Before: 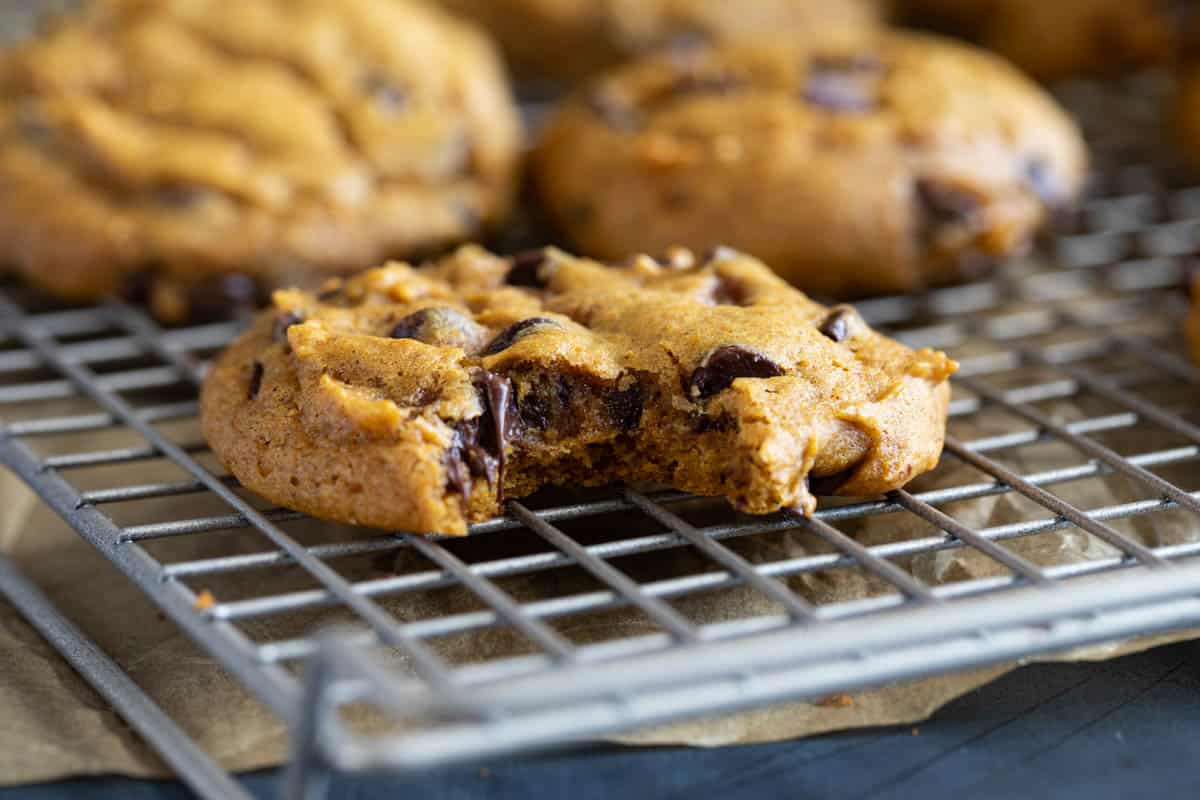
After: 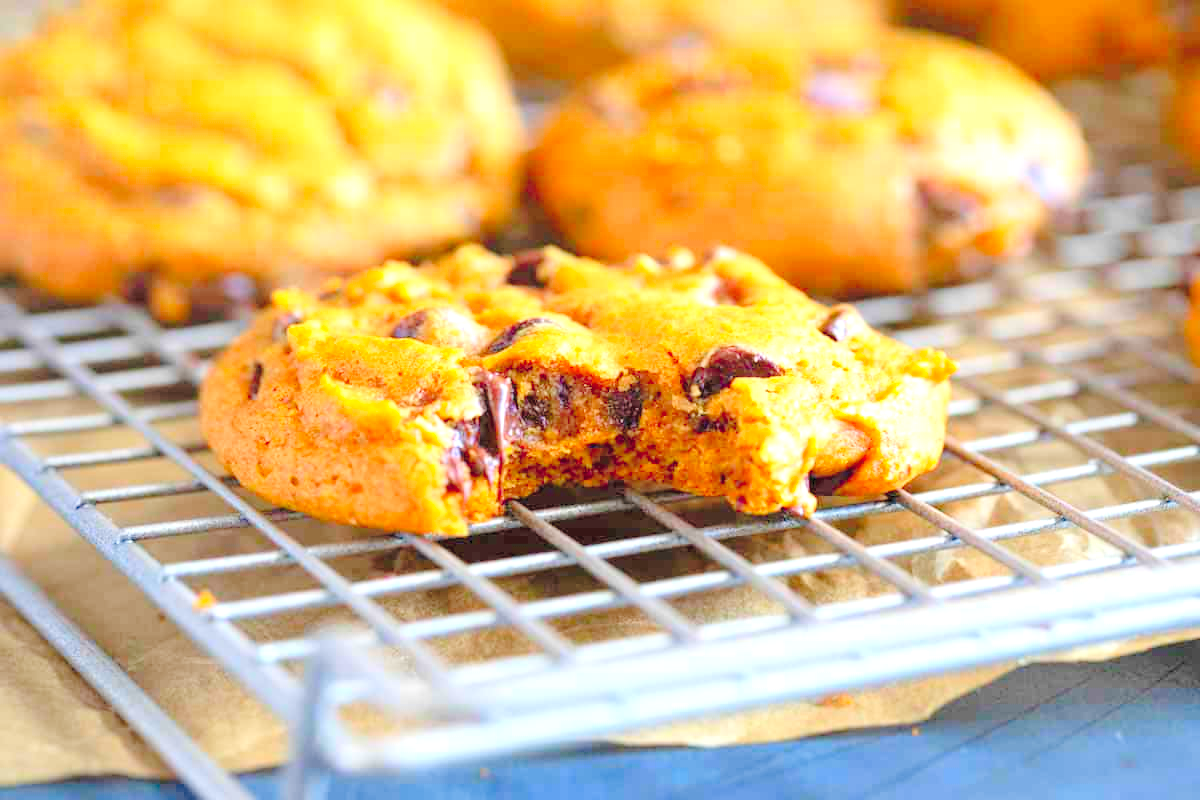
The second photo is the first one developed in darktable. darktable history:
levels: levels [0.008, 0.318, 0.836]
contrast brightness saturation: contrast 0.065, brightness 0.173, saturation 0.406
